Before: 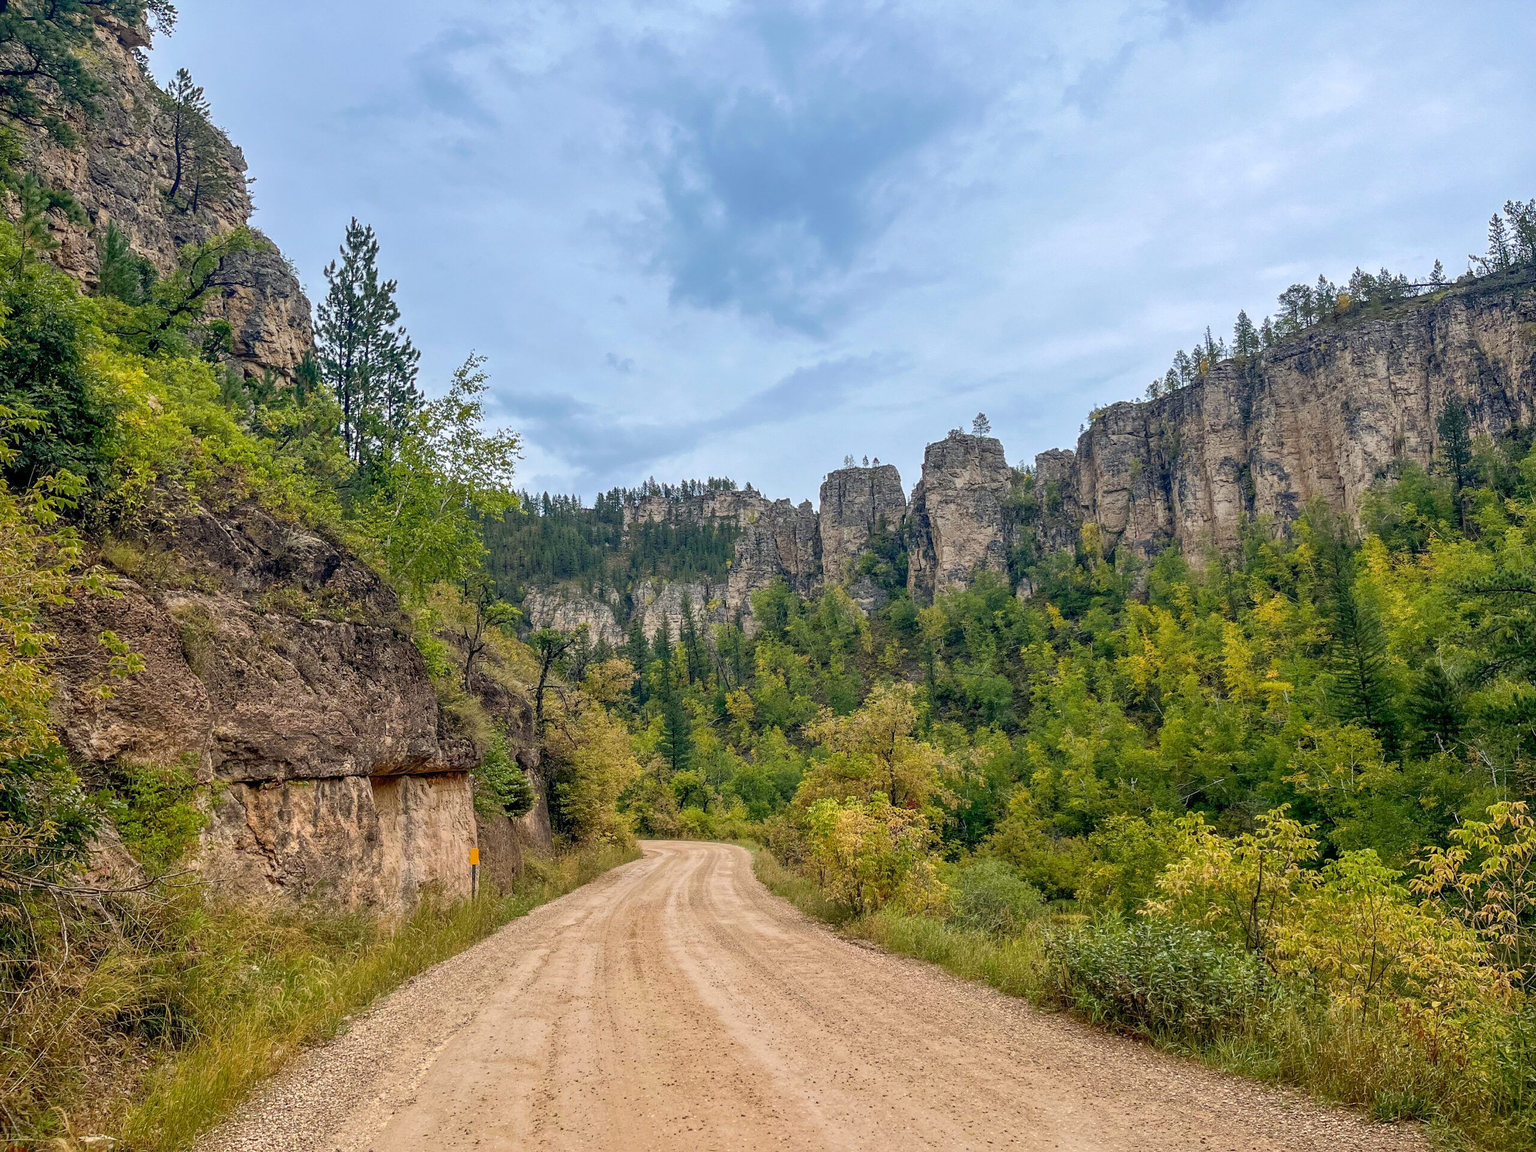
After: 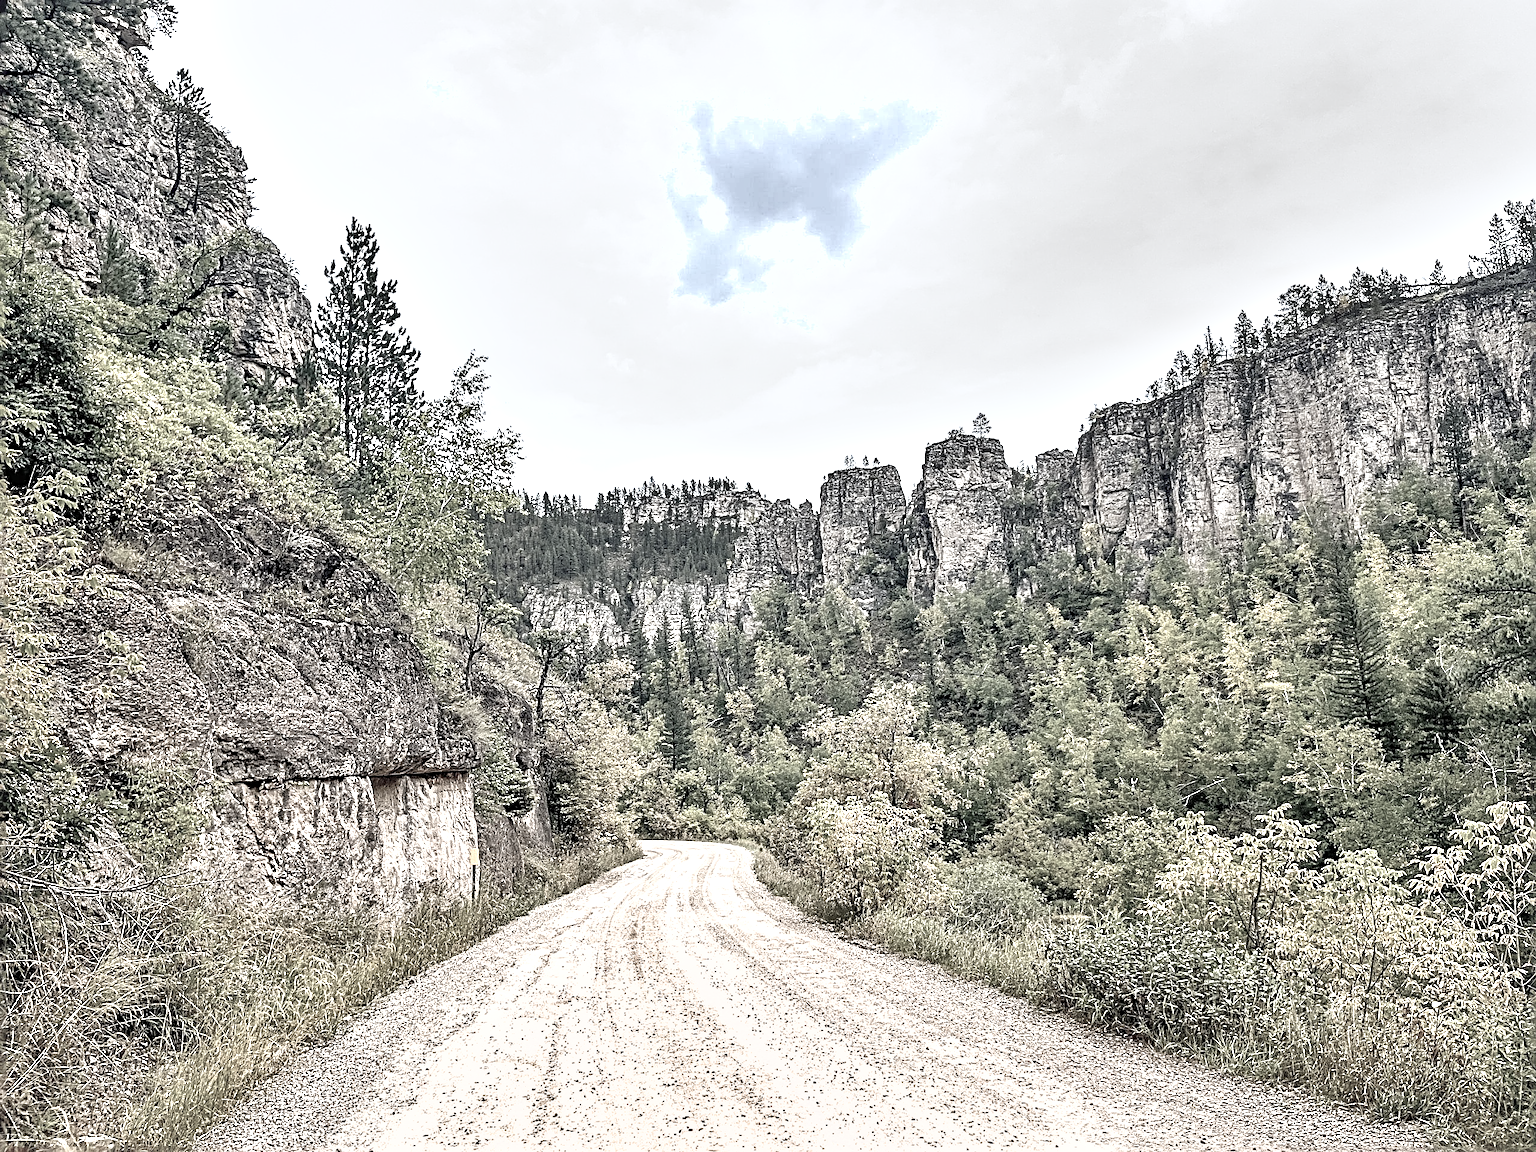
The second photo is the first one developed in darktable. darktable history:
exposure: black level correction 0, exposure 1.3 EV, compensate exposure bias true, compensate highlight preservation false
color correction: saturation 0.2
shadows and highlights: soften with gaussian
sharpen: radius 3.69, amount 0.928
